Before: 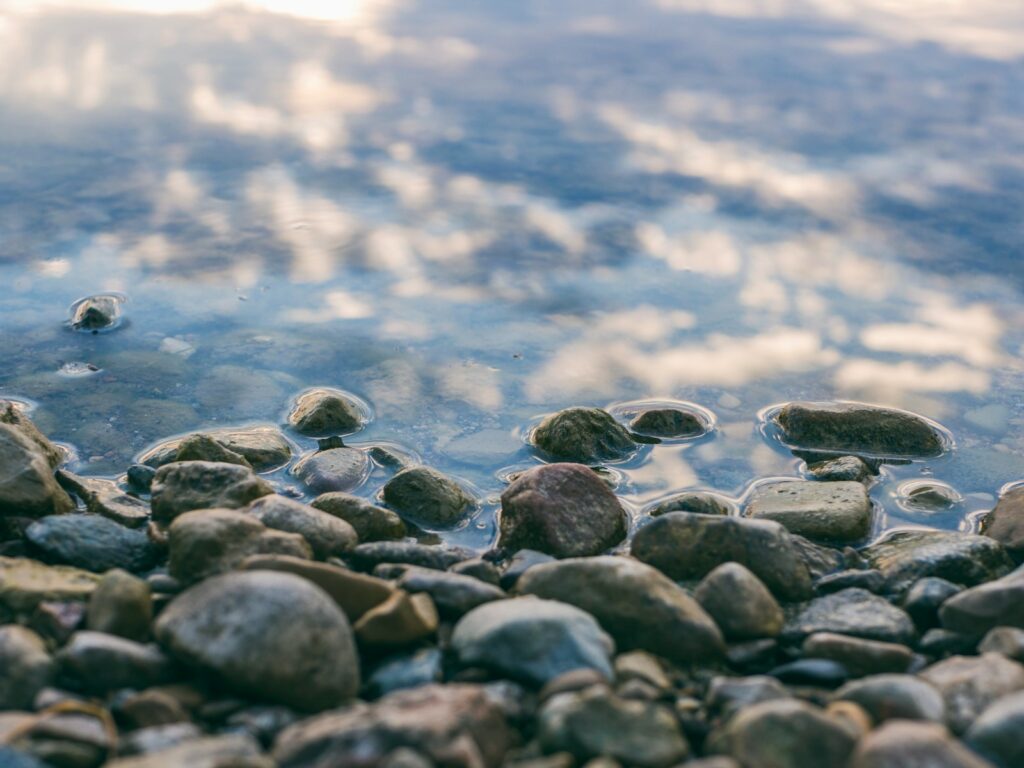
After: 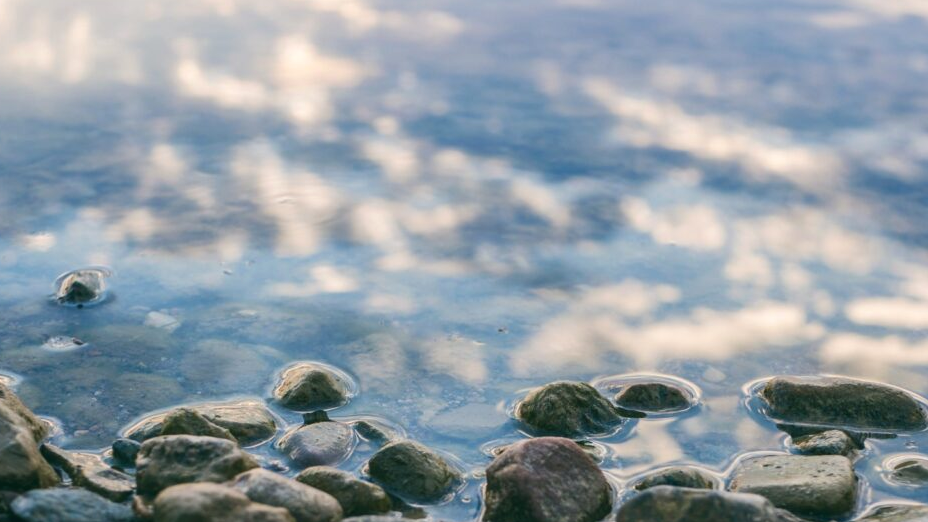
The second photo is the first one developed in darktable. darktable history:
crop: left 1.509%, top 3.452%, right 7.696%, bottom 28.452%
exposure: black level correction -0.001, exposure 0.08 EV, compensate highlight preservation false
